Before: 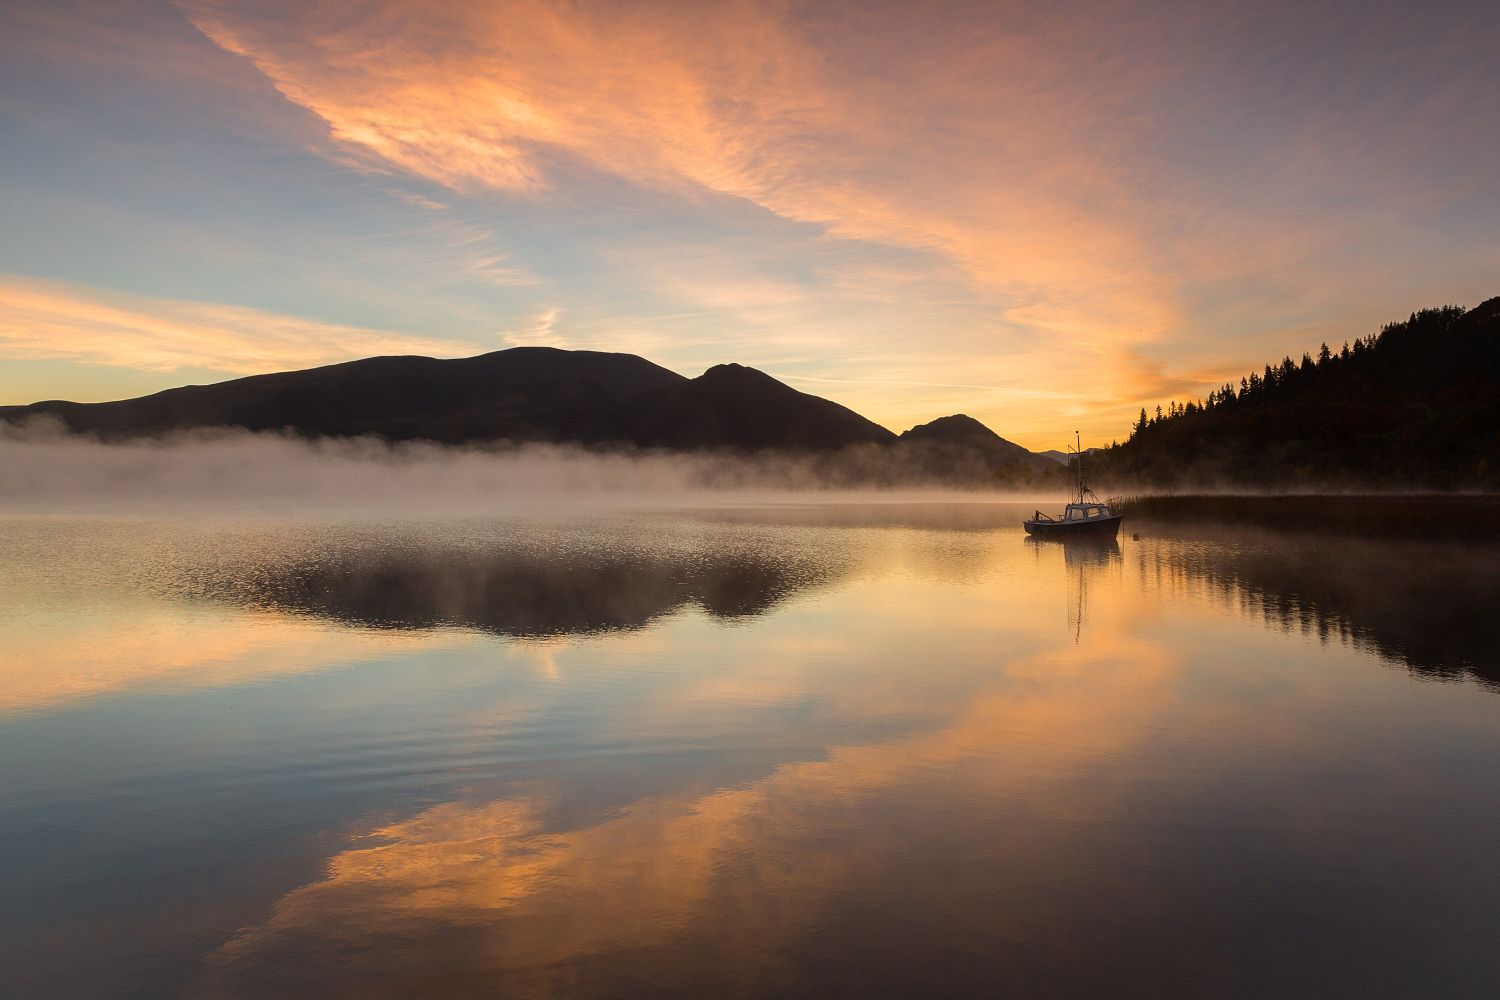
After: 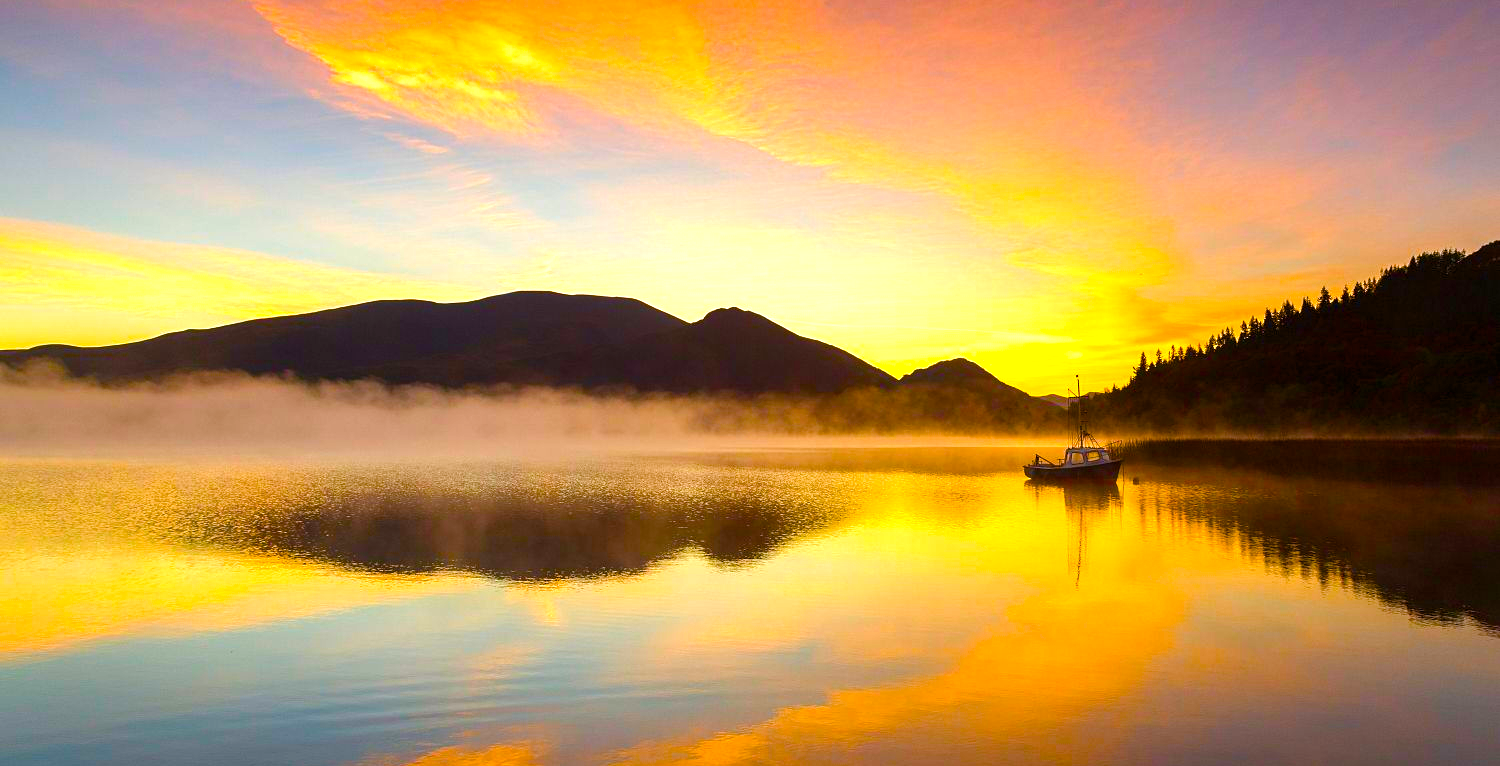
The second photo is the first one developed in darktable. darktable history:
crop: top 5.667%, bottom 17.637%
color balance rgb: linear chroma grading › global chroma 25%, perceptual saturation grading › global saturation 40%, perceptual saturation grading › highlights -50%, perceptual saturation grading › shadows 30%, perceptual brilliance grading › global brilliance 25%, global vibrance 60%
